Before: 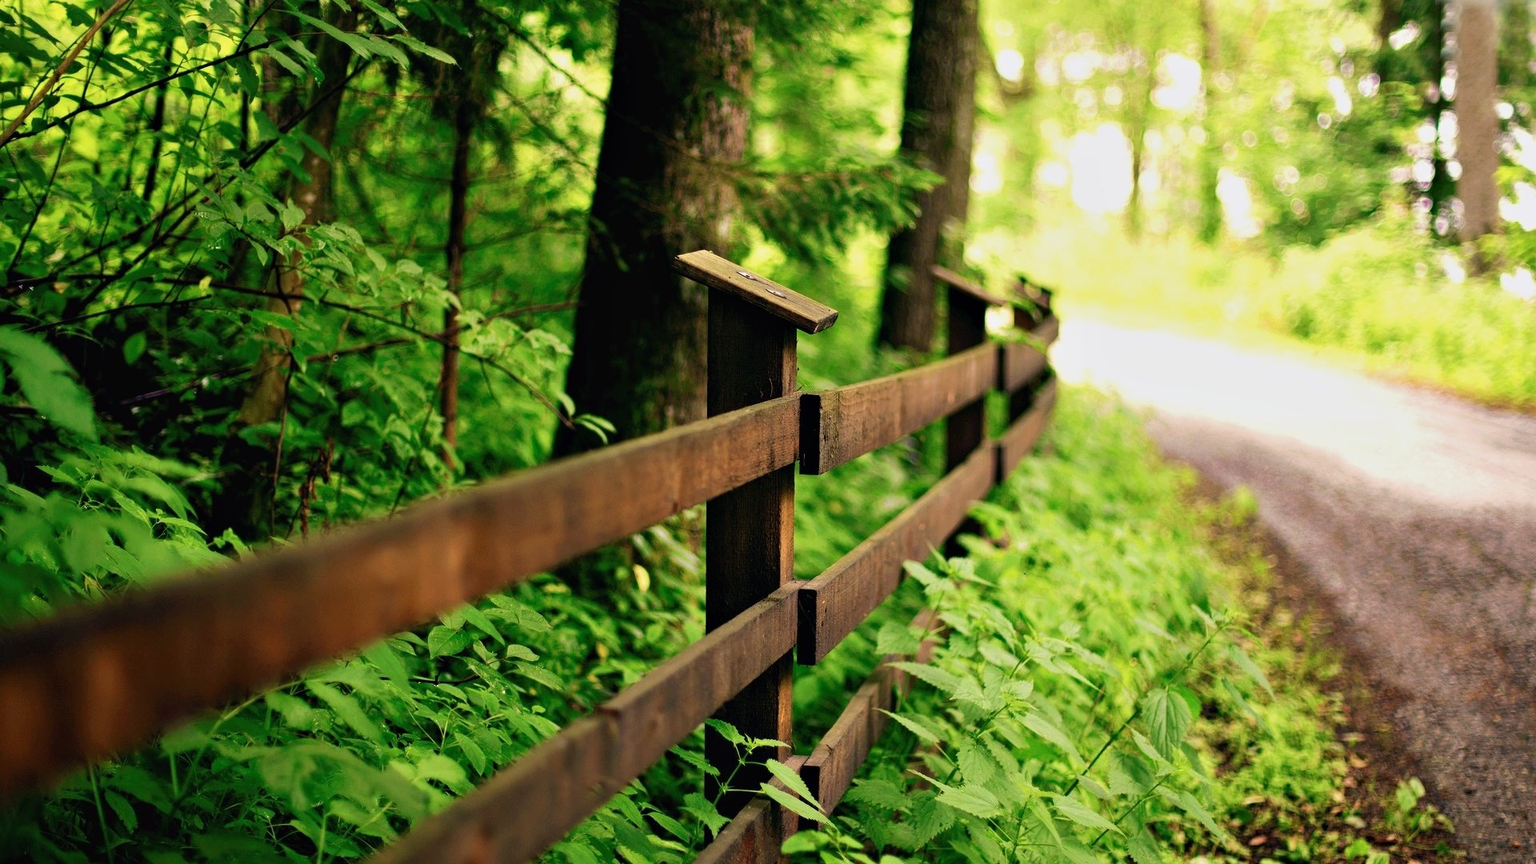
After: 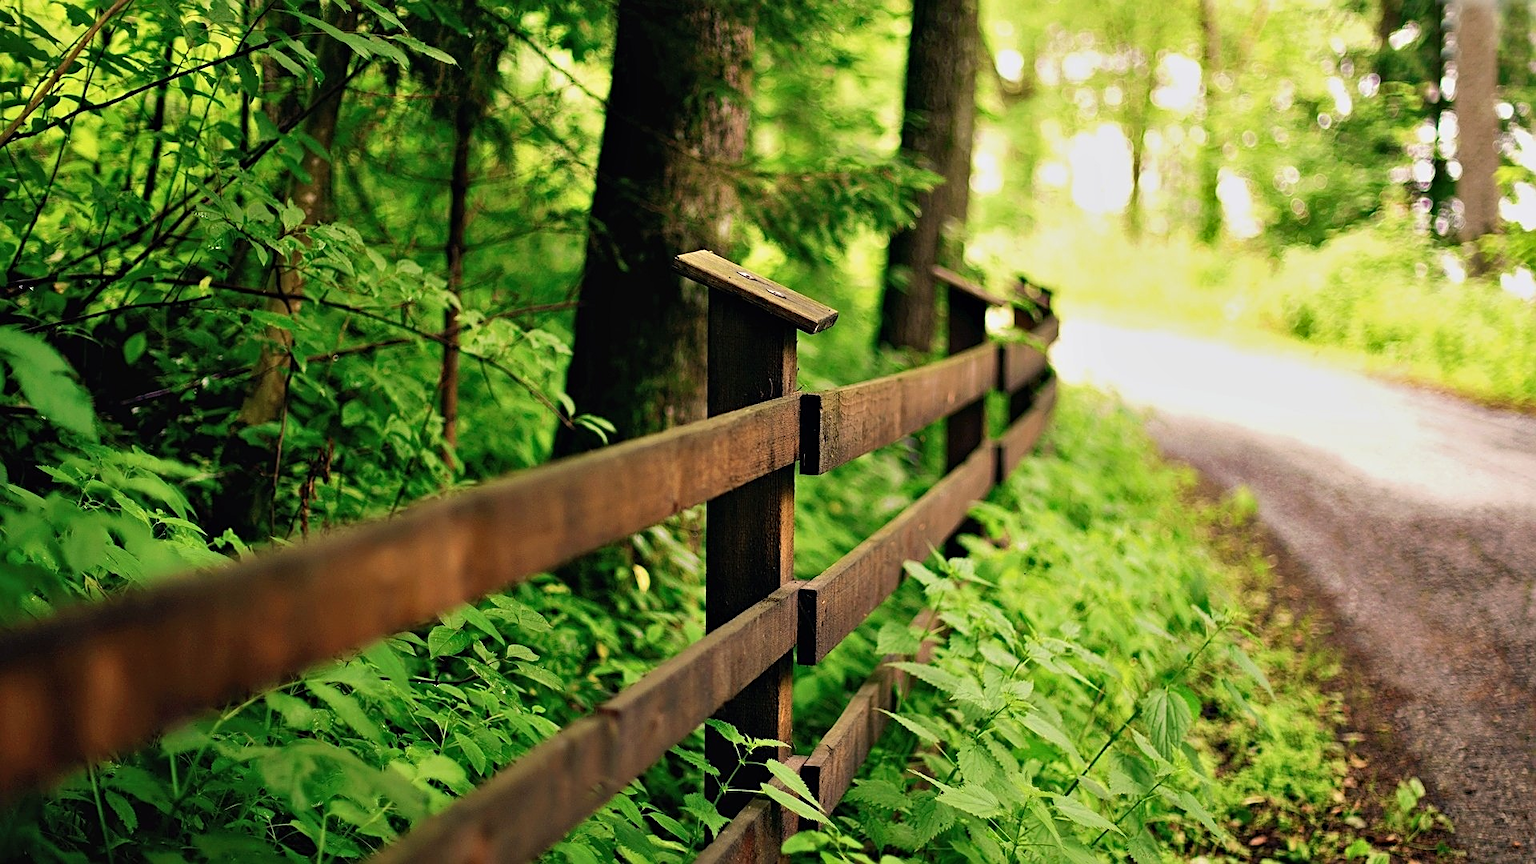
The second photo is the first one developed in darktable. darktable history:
shadows and highlights: shadows 32, highlights -32, soften with gaussian
sharpen: radius 1.967
